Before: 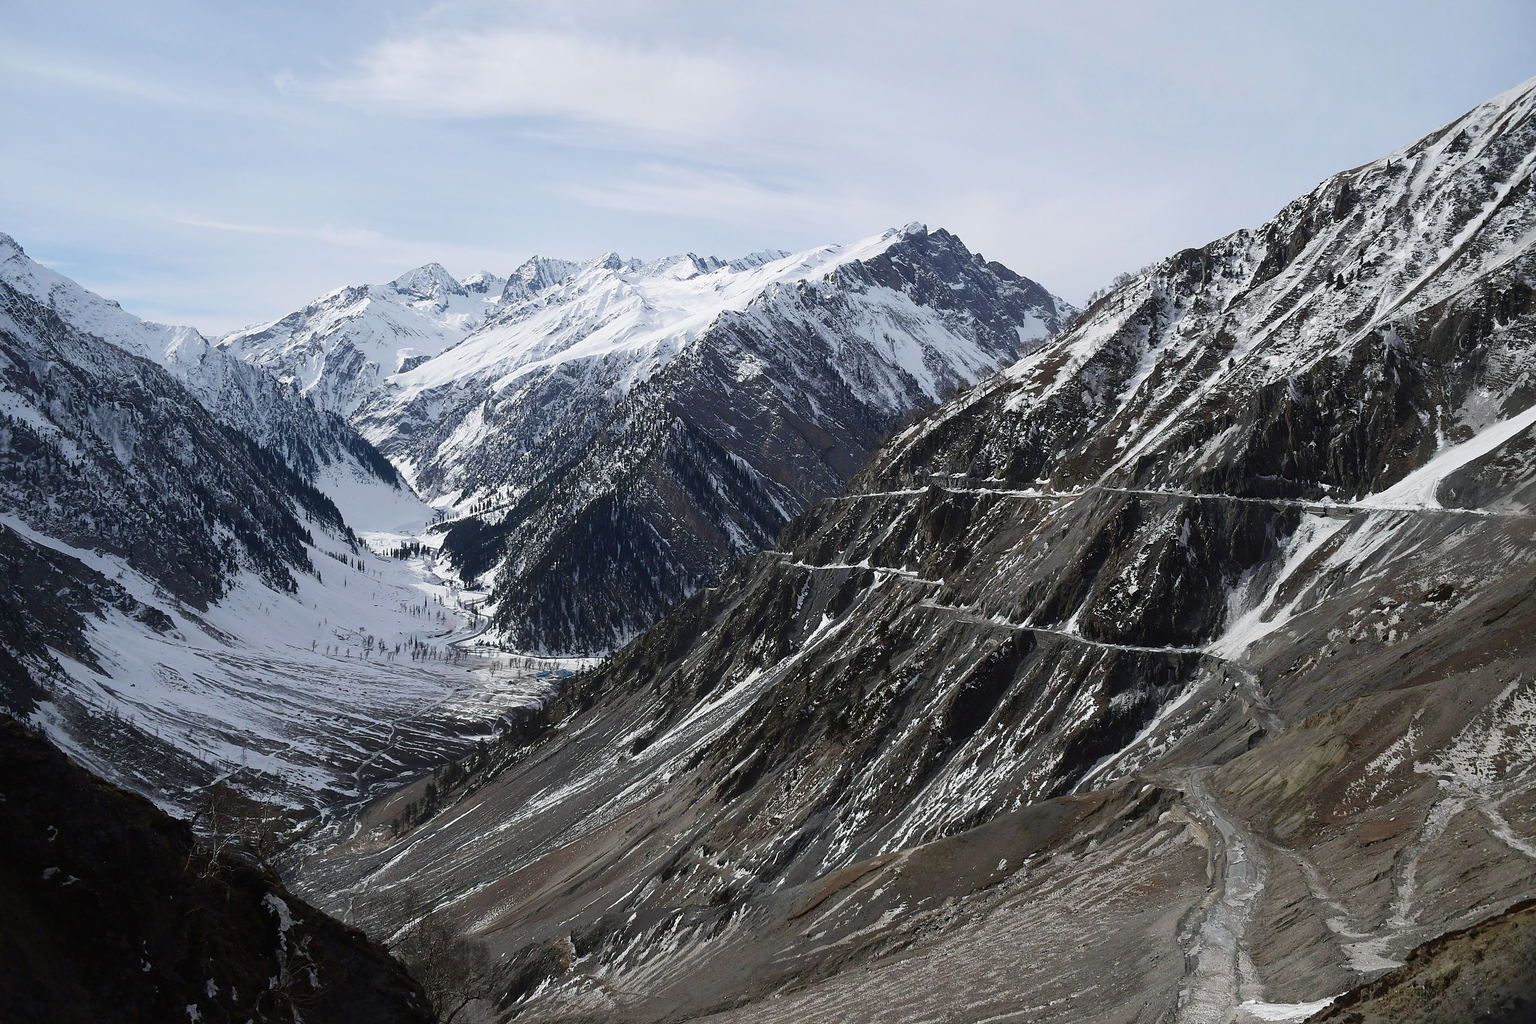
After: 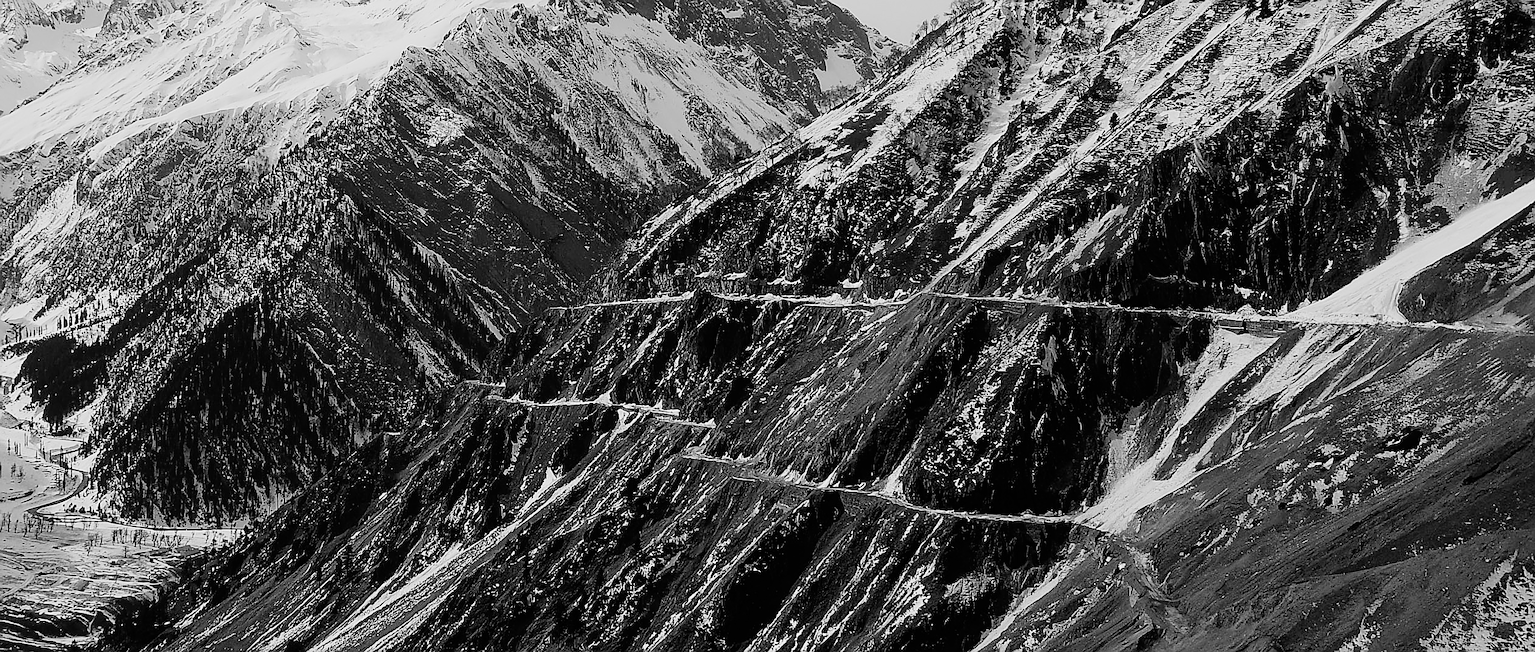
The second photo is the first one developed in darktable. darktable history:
color correction: highlights a* -2.68, highlights b* 2.57
crop and rotate: left 27.938%, top 27.046%, bottom 27.046%
contrast brightness saturation: contrast -0.05, saturation -0.41
sharpen: radius 1.4, amount 1.25, threshold 0.7
tone equalizer: -8 EV -0.417 EV, -7 EV -0.389 EV, -6 EV -0.333 EV, -5 EV -0.222 EV, -3 EV 0.222 EV, -2 EV 0.333 EV, -1 EV 0.389 EV, +0 EV 0.417 EV, edges refinement/feathering 500, mask exposure compensation -1.57 EV, preserve details no
levels: mode automatic, black 0.023%, white 99.97%, levels [0.062, 0.494, 0.925]
filmic rgb: black relative exposure -7.92 EV, white relative exposure 4.13 EV, threshold 3 EV, hardness 4.02, latitude 51.22%, contrast 1.013, shadows ↔ highlights balance 5.35%, color science v5 (2021), contrast in shadows safe, contrast in highlights safe, enable highlight reconstruction true
monochrome: on, module defaults
